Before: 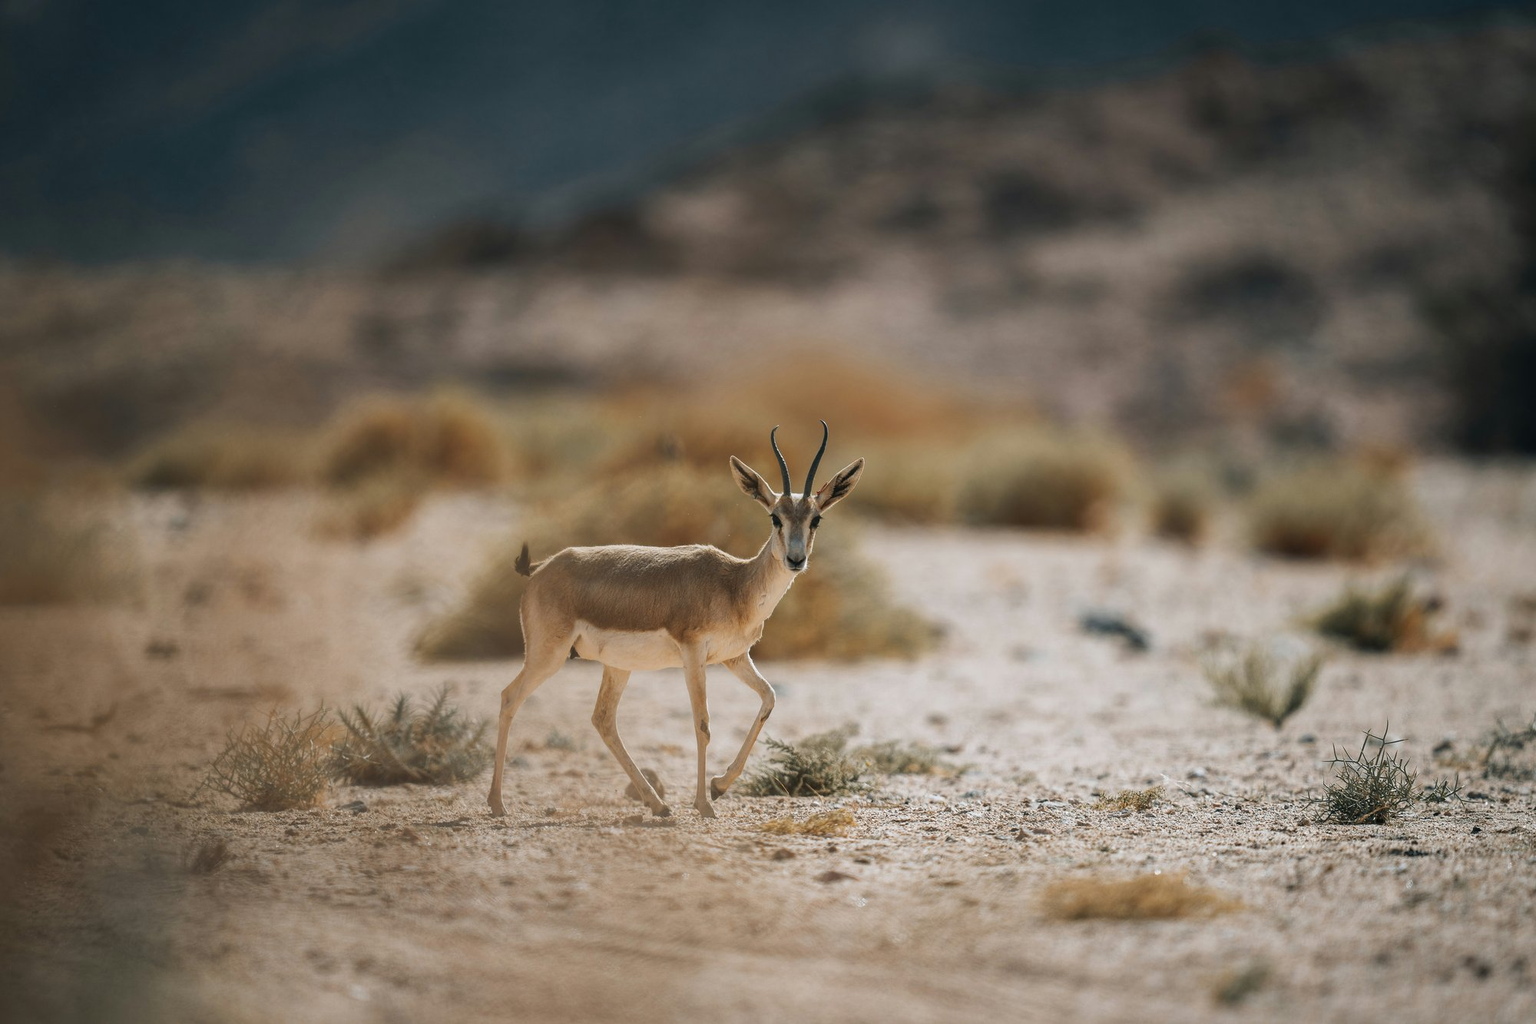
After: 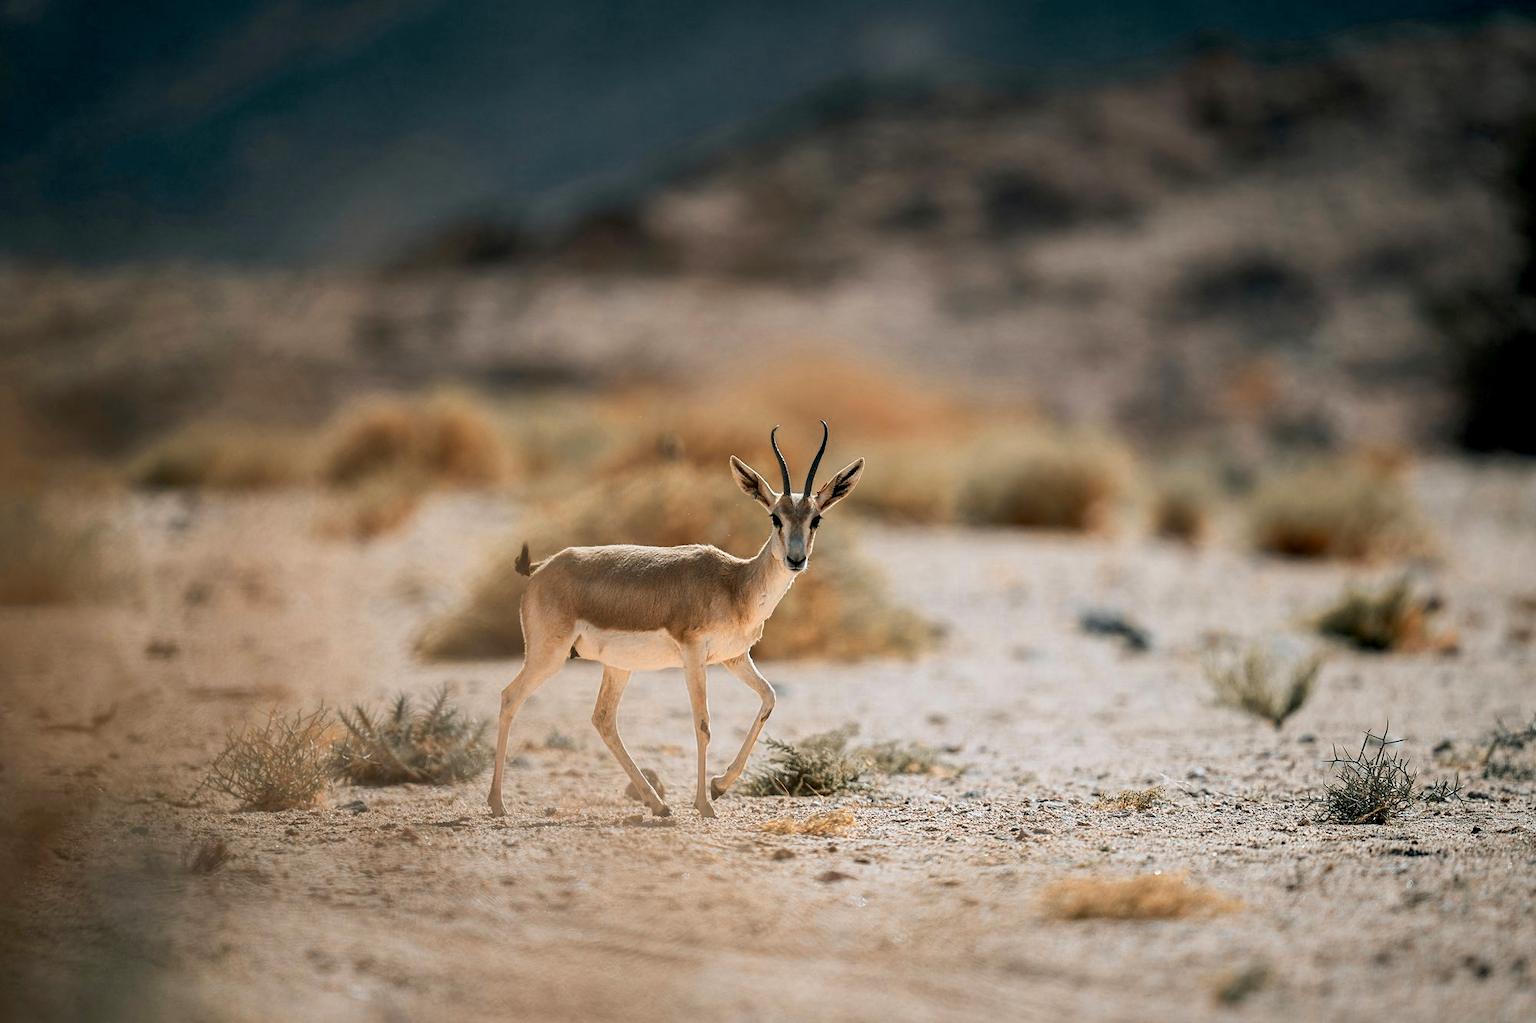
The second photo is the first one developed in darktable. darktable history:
sharpen: amount 0.2
exposure: black level correction 0.012, compensate highlight preservation false
color zones: curves: ch0 [(0.018, 0.548) (0.197, 0.654) (0.425, 0.447) (0.605, 0.658) (0.732, 0.579)]; ch1 [(0.105, 0.531) (0.224, 0.531) (0.386, 0.39) (0.618, 0.456) (0.732, 0.456) (0.956, 0.421)]; ch2 [(0.039, 0.583) (0.215, 0.465) (0.399, 0.544) (0.465, 0.548) (0.614, 0.447) (0.724, 0.43) (0.882, 0.623) (0.956, 0.632)]
